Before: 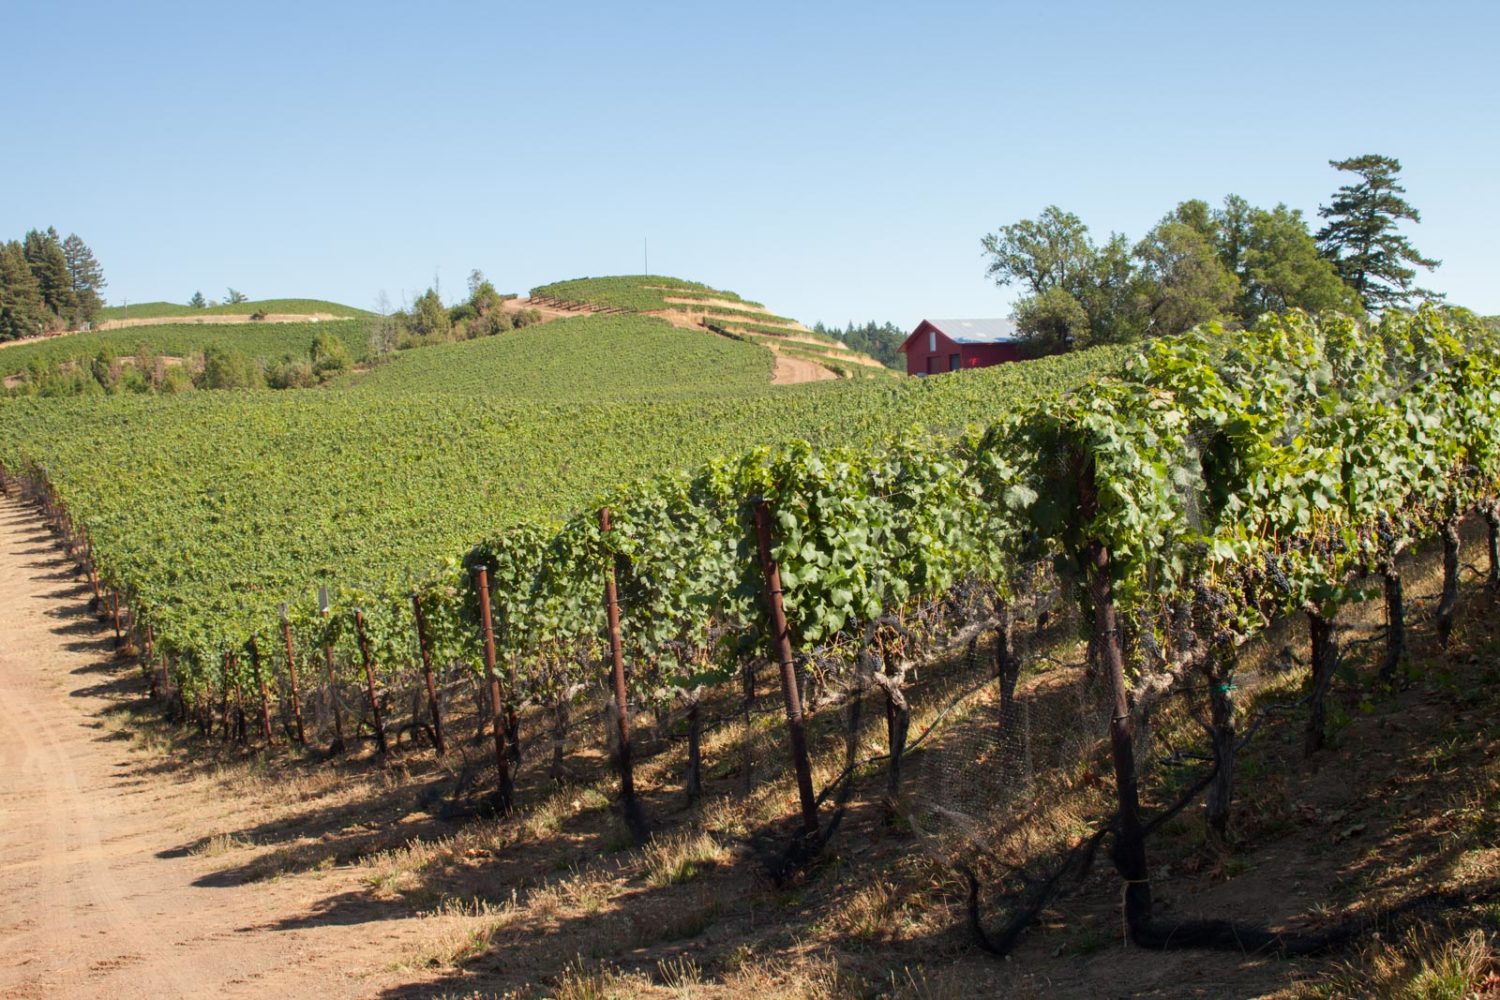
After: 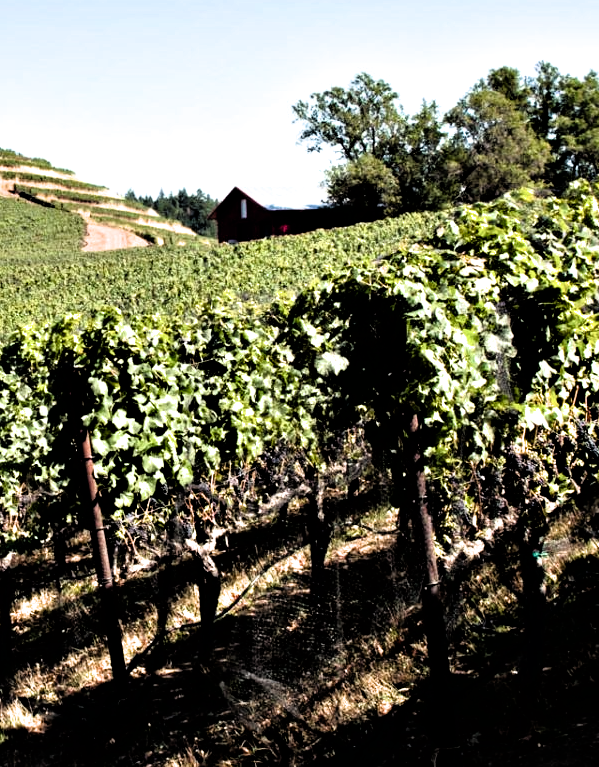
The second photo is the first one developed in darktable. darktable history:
filmic rgb: black relative exposure -3.61 EV, white relative exposure 2.17 EV, hardness 3.63
crop: left 45.941%, top 13.399%, right 14.09%, bottom 9.886%
contrast equalizer: octaves 7, y [[0.6 ×6], [0.55 ×6], [0 ×6], [0 ×6], [0 ×6]]
